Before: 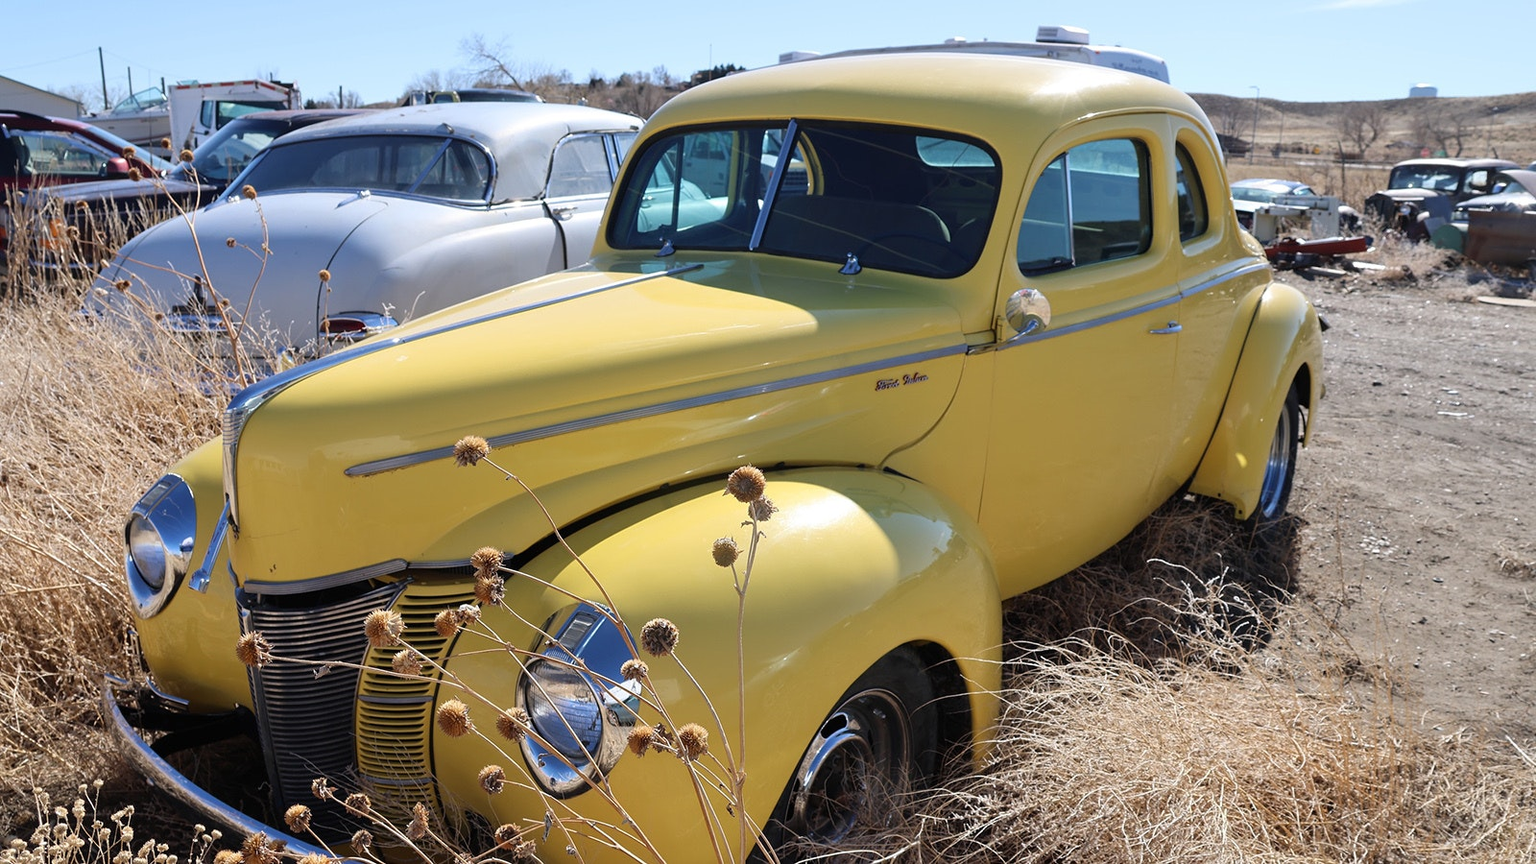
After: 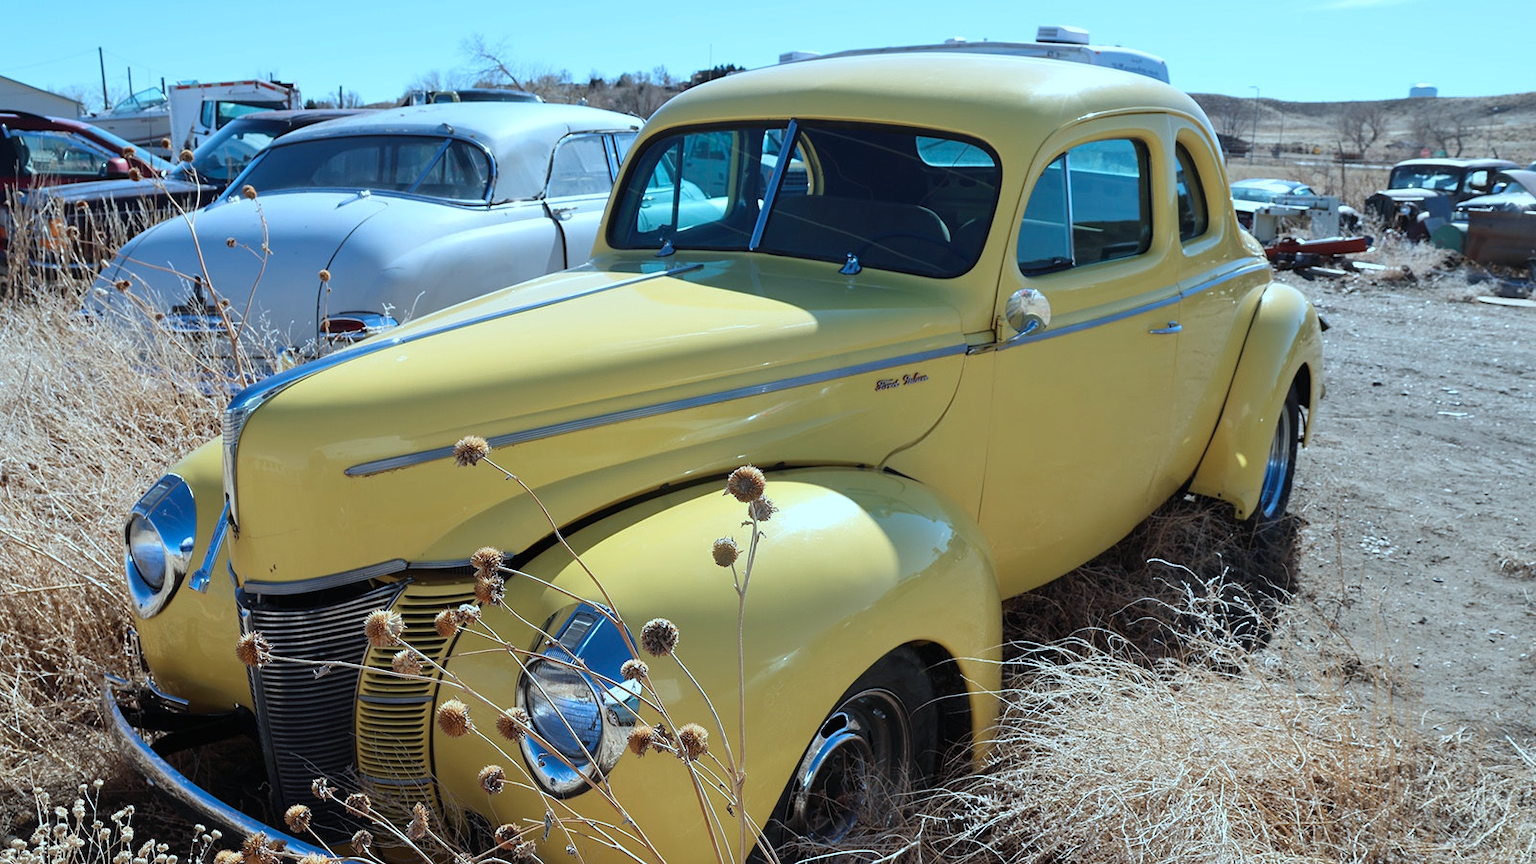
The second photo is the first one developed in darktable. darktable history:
color correction: highlights a* -11.29, highlights b* -15.87
